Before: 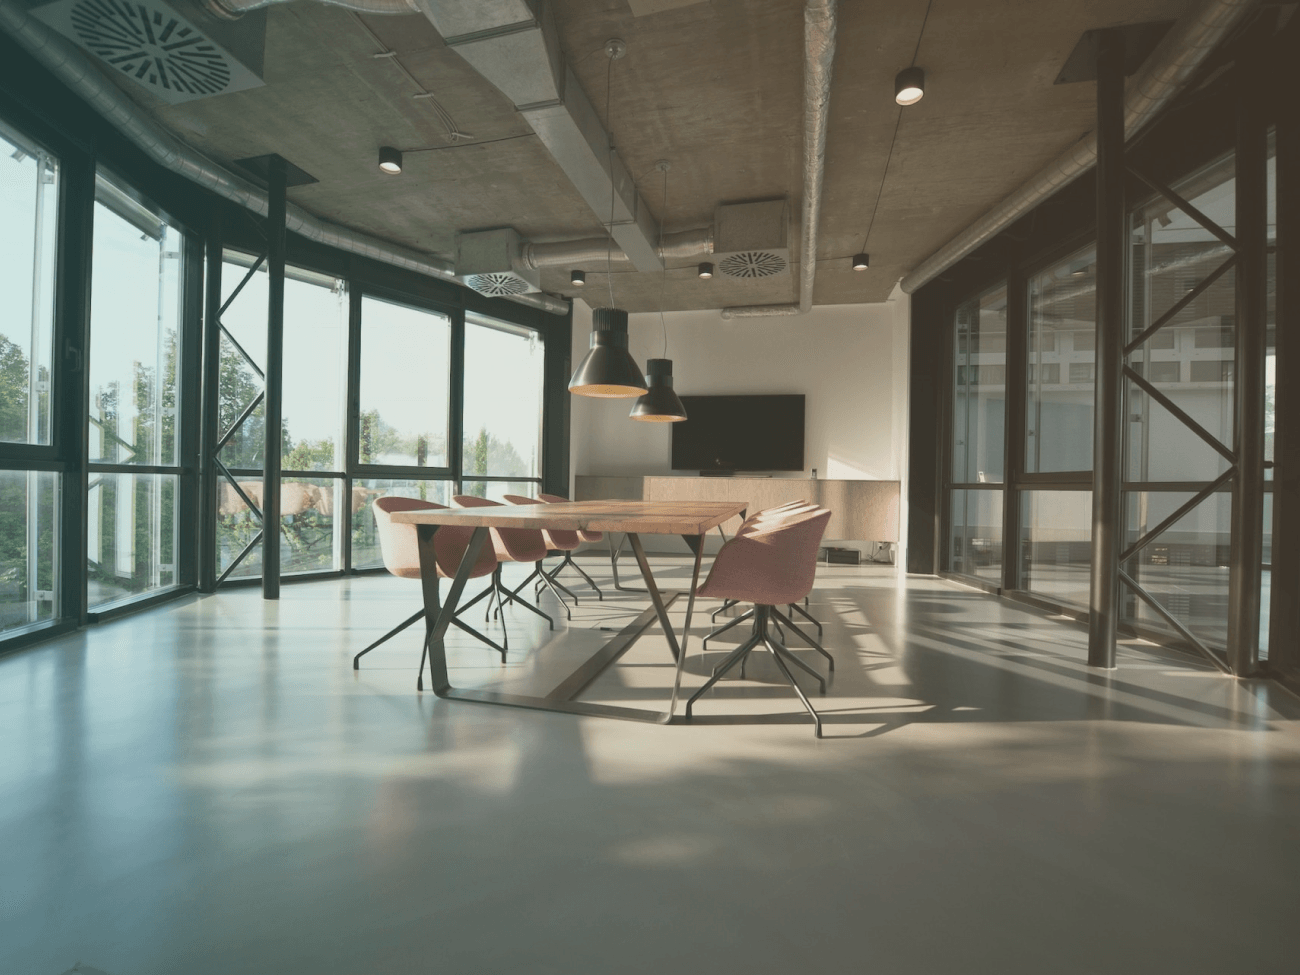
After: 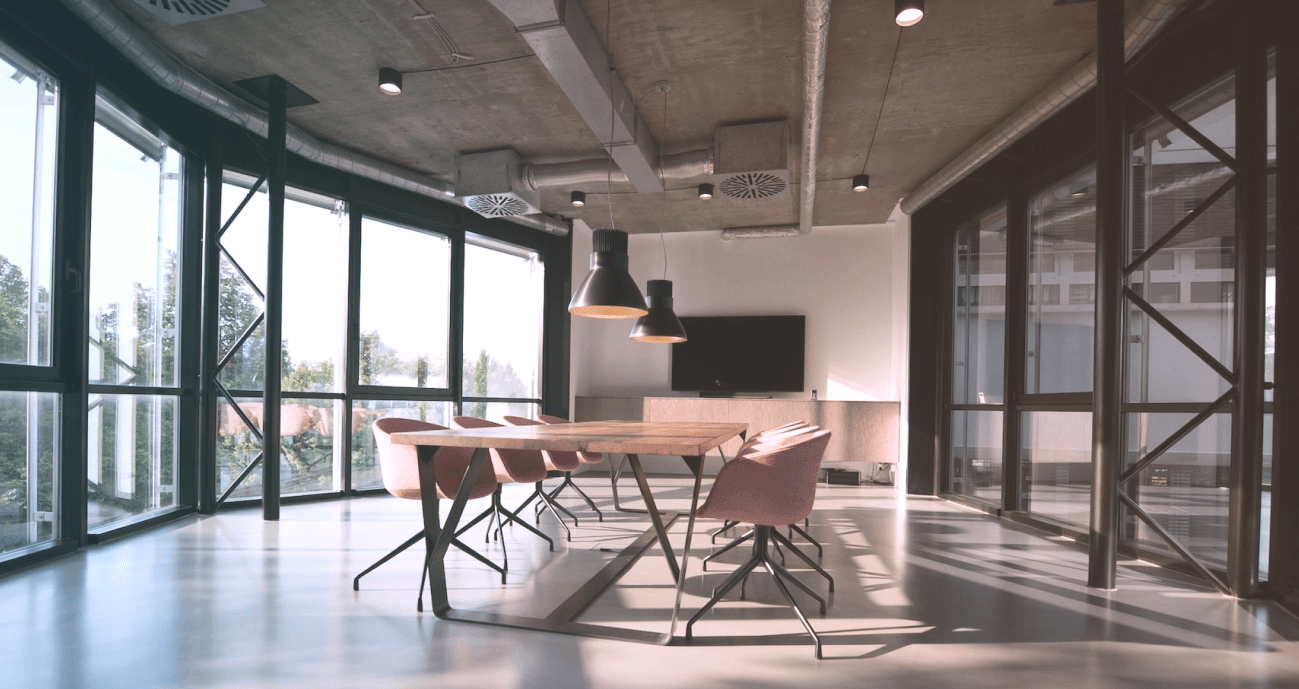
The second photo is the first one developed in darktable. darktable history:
crop and rotate: top 8.293%, bottom 20.996%
tone equalizer: -8 EV -0.417 EV, -7 EV -0.389 EV, -6 EV -0.333 EV, -5 EV -0.222 EV, -3 EV 0.222 EV, -2 EV 0.333 EV, -1 EV 0.389 EV, +0 EV 0.417 EV, edges refinement/feathering 500, mask exposure compensation -1.57 EV, preserve details no
white balance: red 1.066, blue 1.119
